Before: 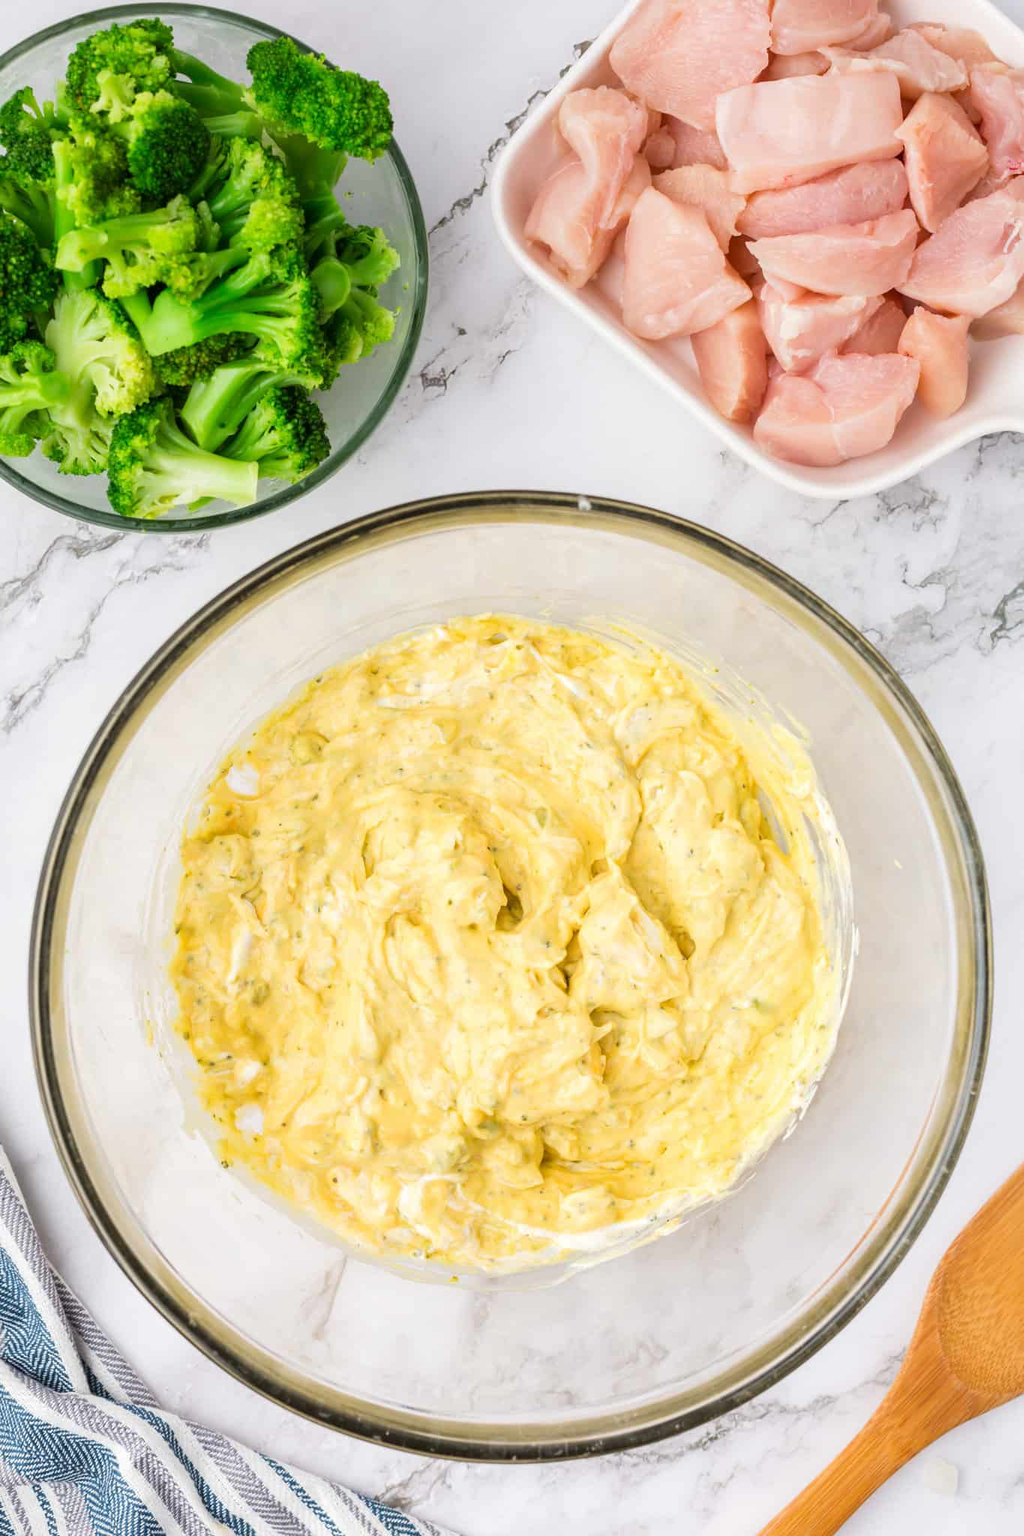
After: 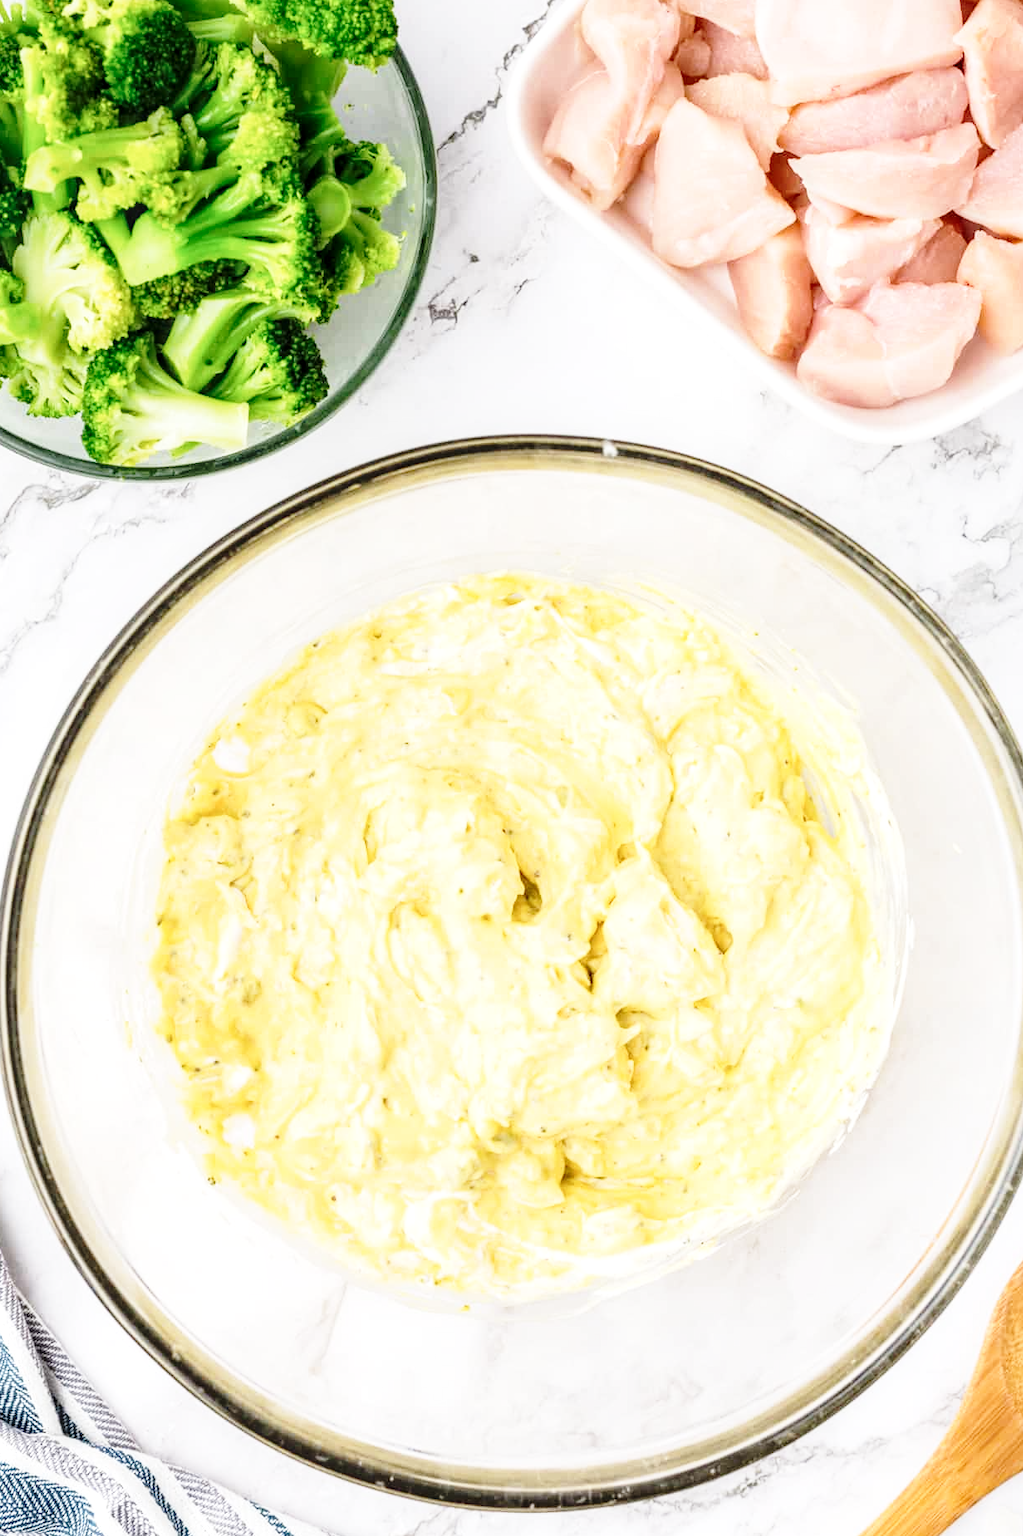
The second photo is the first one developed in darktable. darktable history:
local contrast: detail 130%
base curve: curves: ch0 [(0, 0) (0.028, 0.03) (0.121, 0.232) (0.46, 0.748) (0.859, 0.968) (1, 1)], preserve colors none
crop: left 3.305%, top 6.436%, right 6.389%, bottom 3.258%
contrast brightness saturation: contrast 0.11, saturation -0.17
